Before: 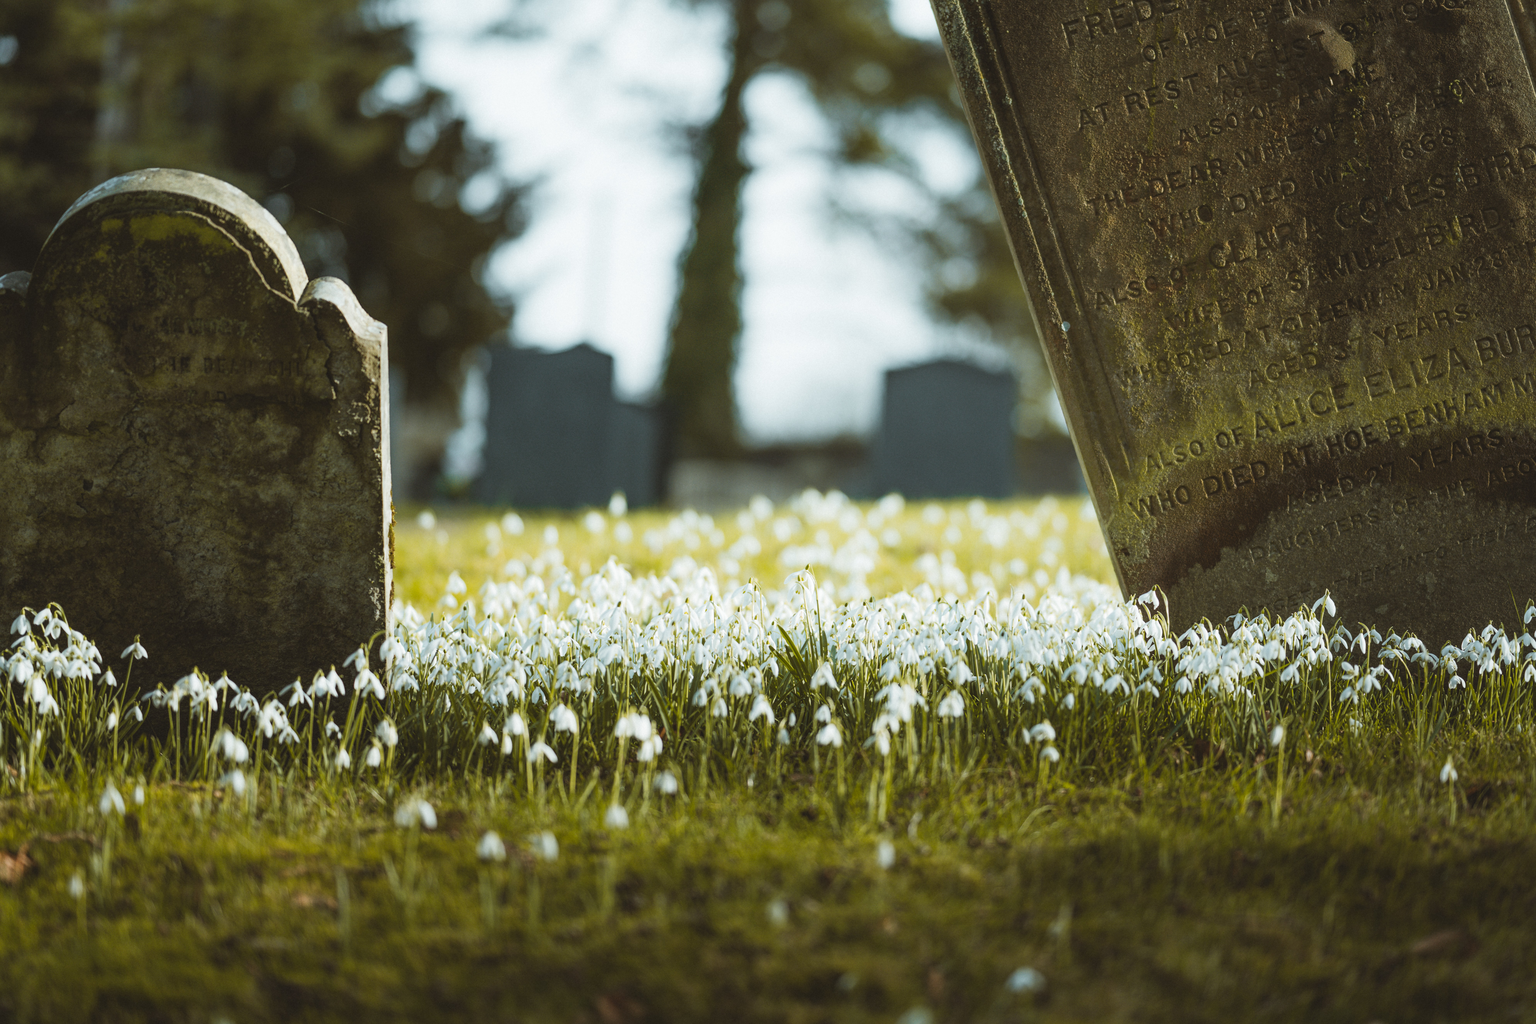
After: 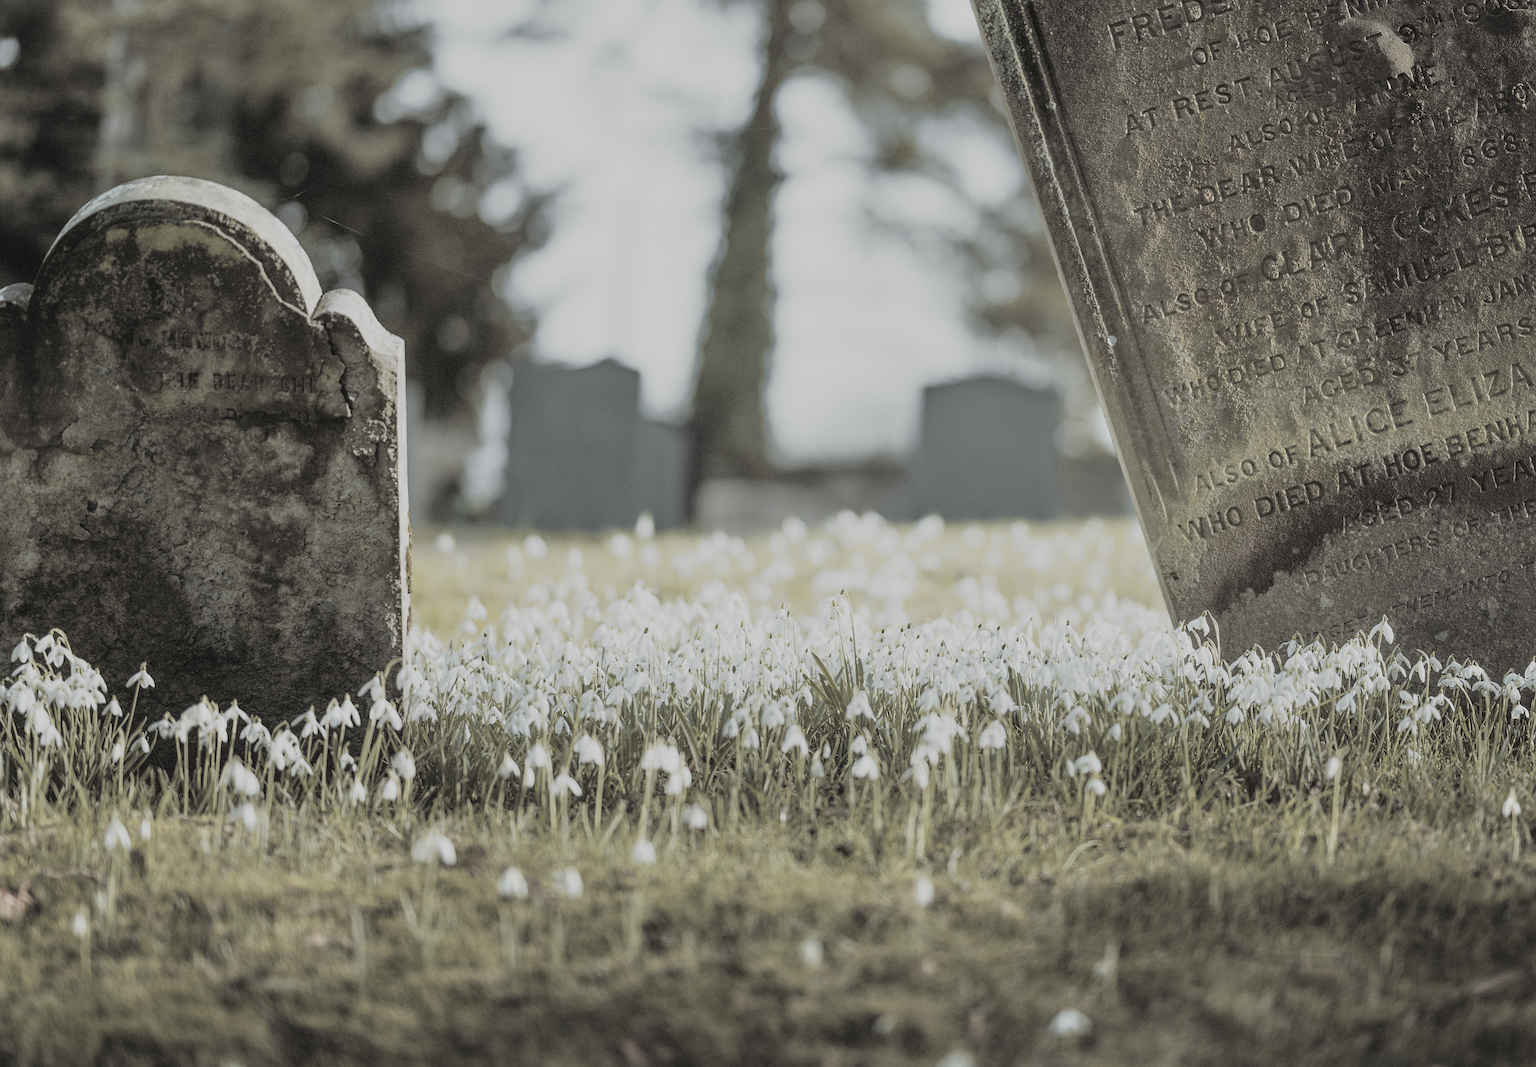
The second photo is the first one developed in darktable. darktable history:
filmic rgb: black relative exposure -6.98 EV, white relative exposure 5.63 EV, hardness 2.86
color correction: saturation 0.3
sharpen: amount 0.6
tone equalizer: -7 EV 0.15 EV, -6 EV 0.6 EV, -5 EV 1.15 EV, -4 EV 1.33 EV, -3 EV 1.15 EV, -2 EV 0.6 EV, -1 EV 0.15 EV, mask exposure compensation -0.5 EV
crop: right 4.126%, bottom 0.031%
